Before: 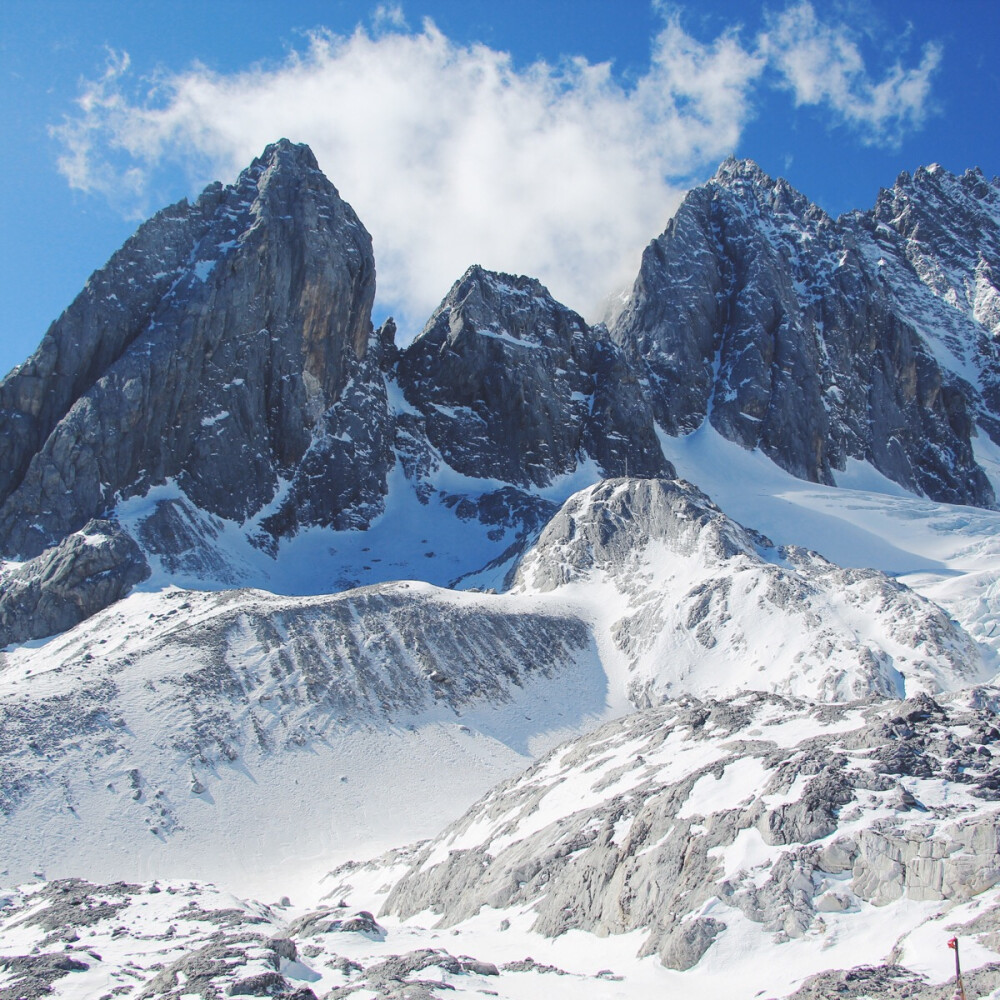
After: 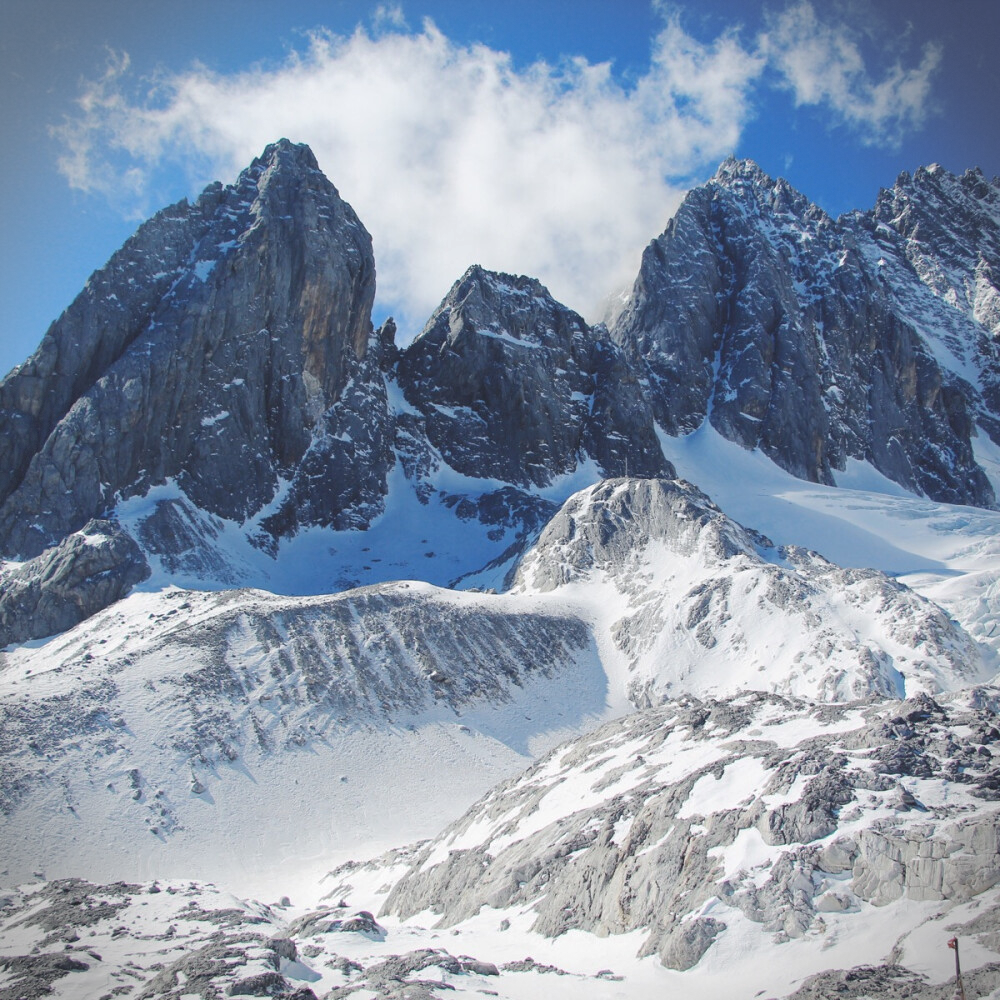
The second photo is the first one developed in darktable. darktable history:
shadows and highlights: shadows 25.64, highlights -23.95
vignetting: fall-off start 86.92%, automatic ratio true, dithering 8-bit output, unbound false
